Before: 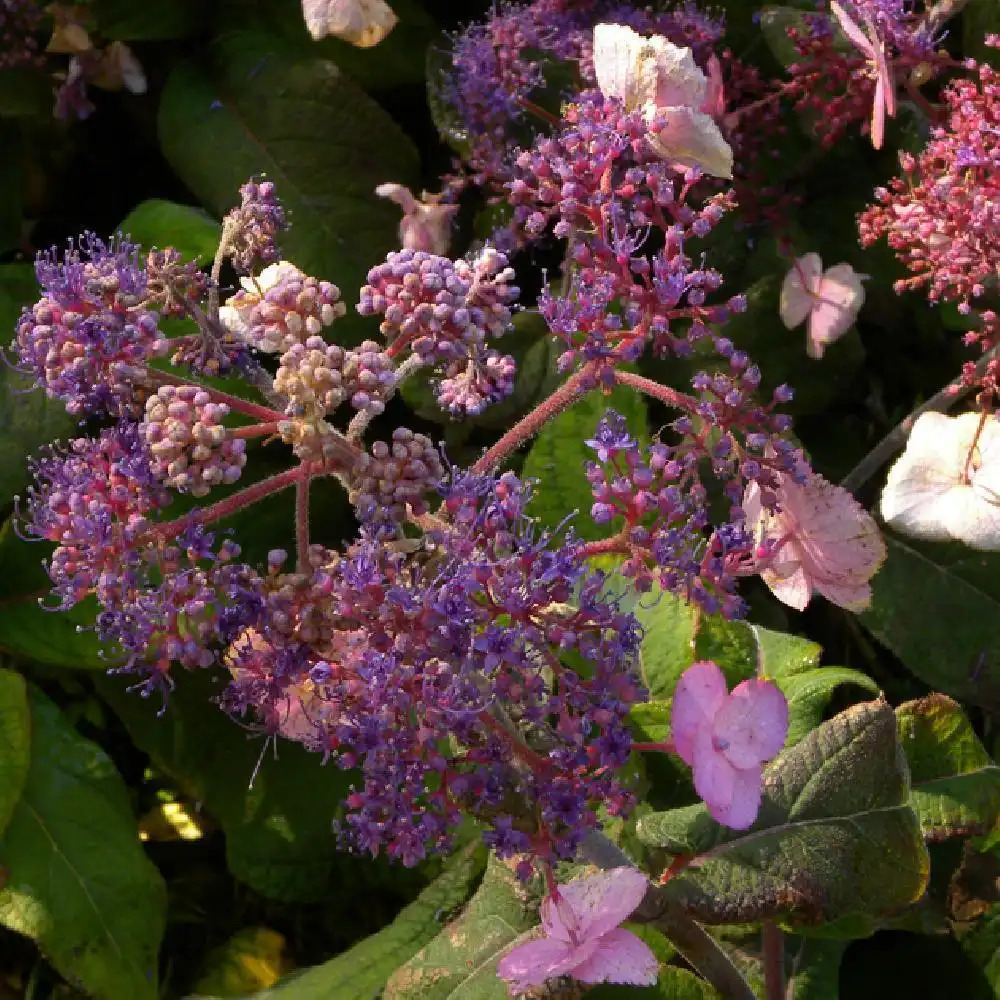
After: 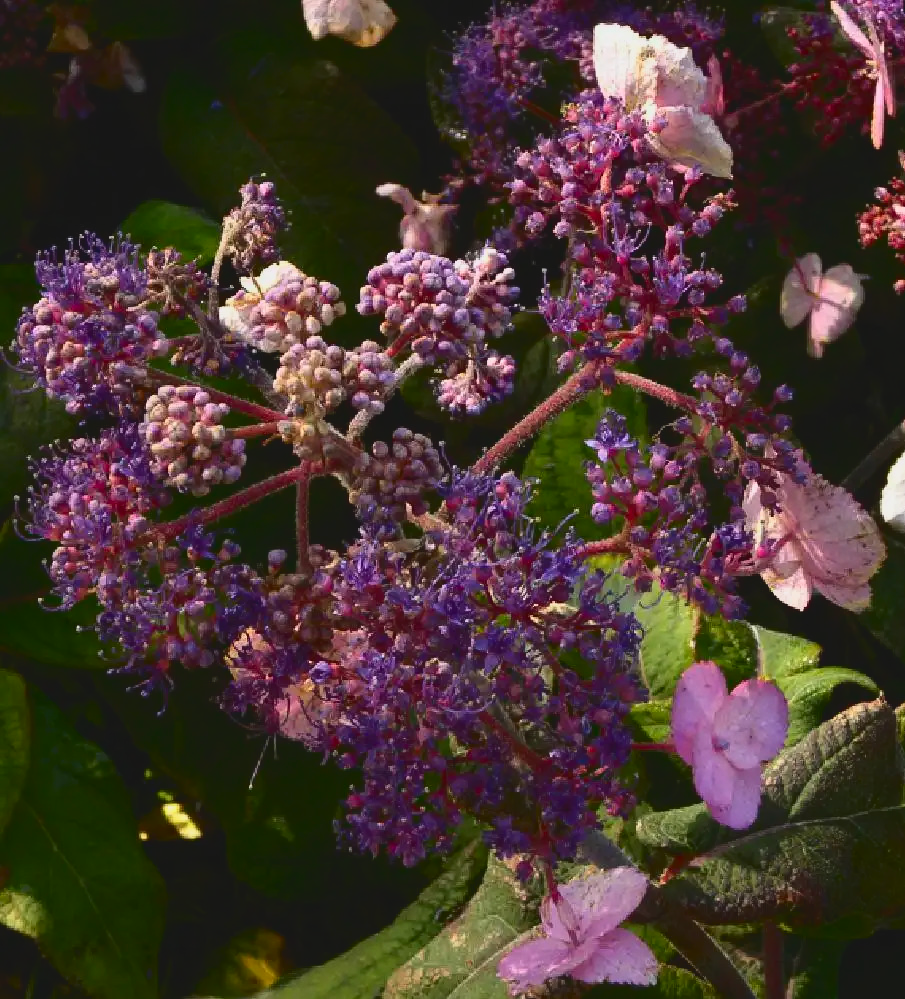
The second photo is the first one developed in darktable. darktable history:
tone curve: curves: ch0 [(0, 0.072) (0.249, 0.176) (0.518, 0.489) (0.832, 0.854) (1, 0.948)], color space Lab, independent channels, preserve colors none
crop: right 9.492%, bottom 0.037%
